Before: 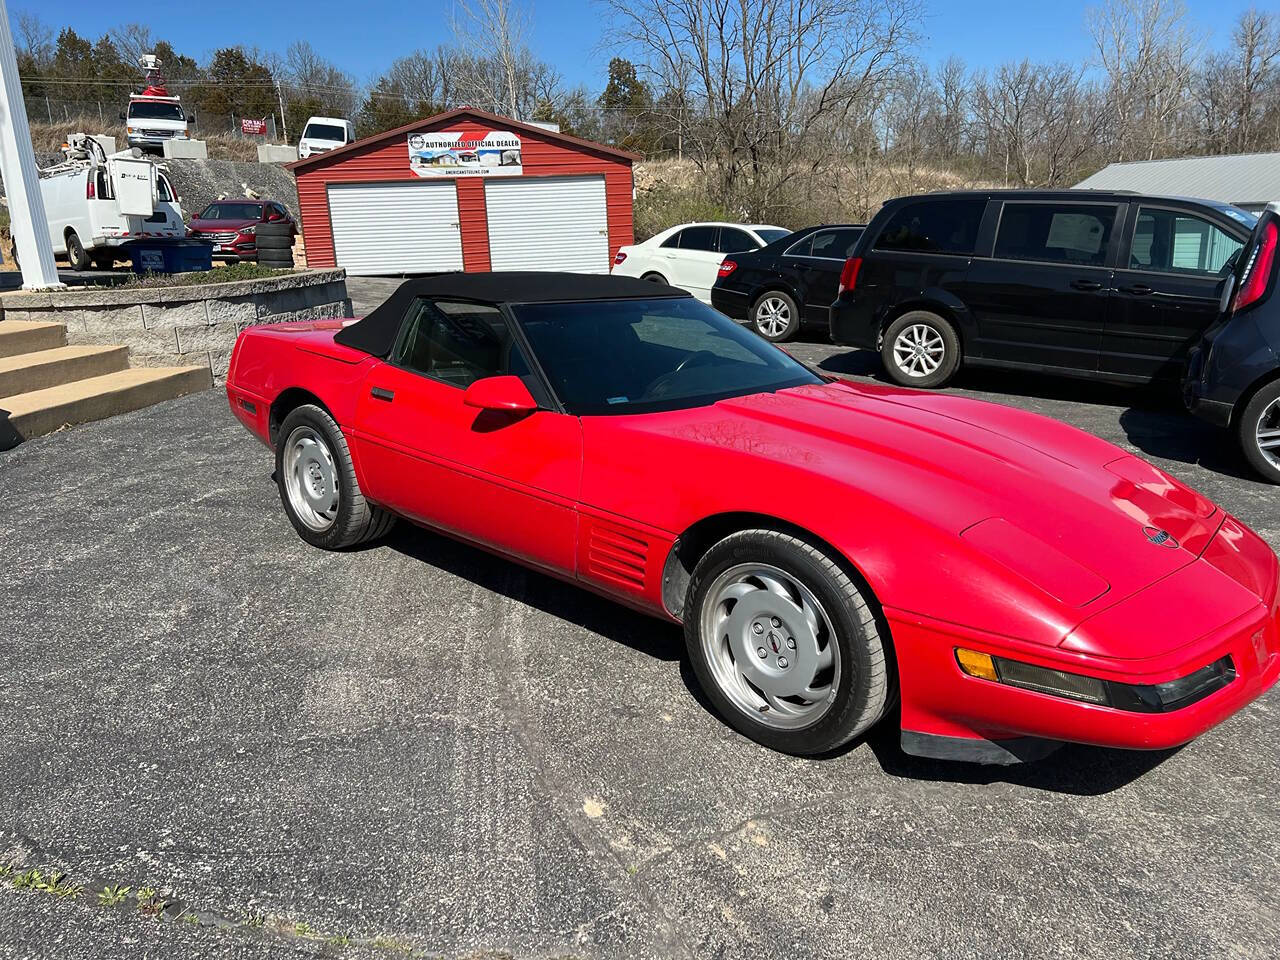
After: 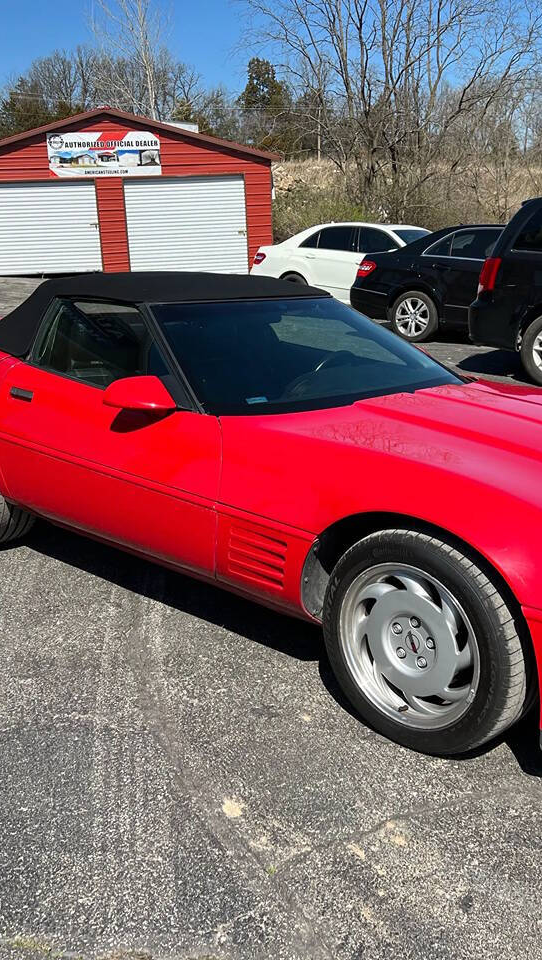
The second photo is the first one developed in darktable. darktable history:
crop: left 28.266%, right 29.344%
